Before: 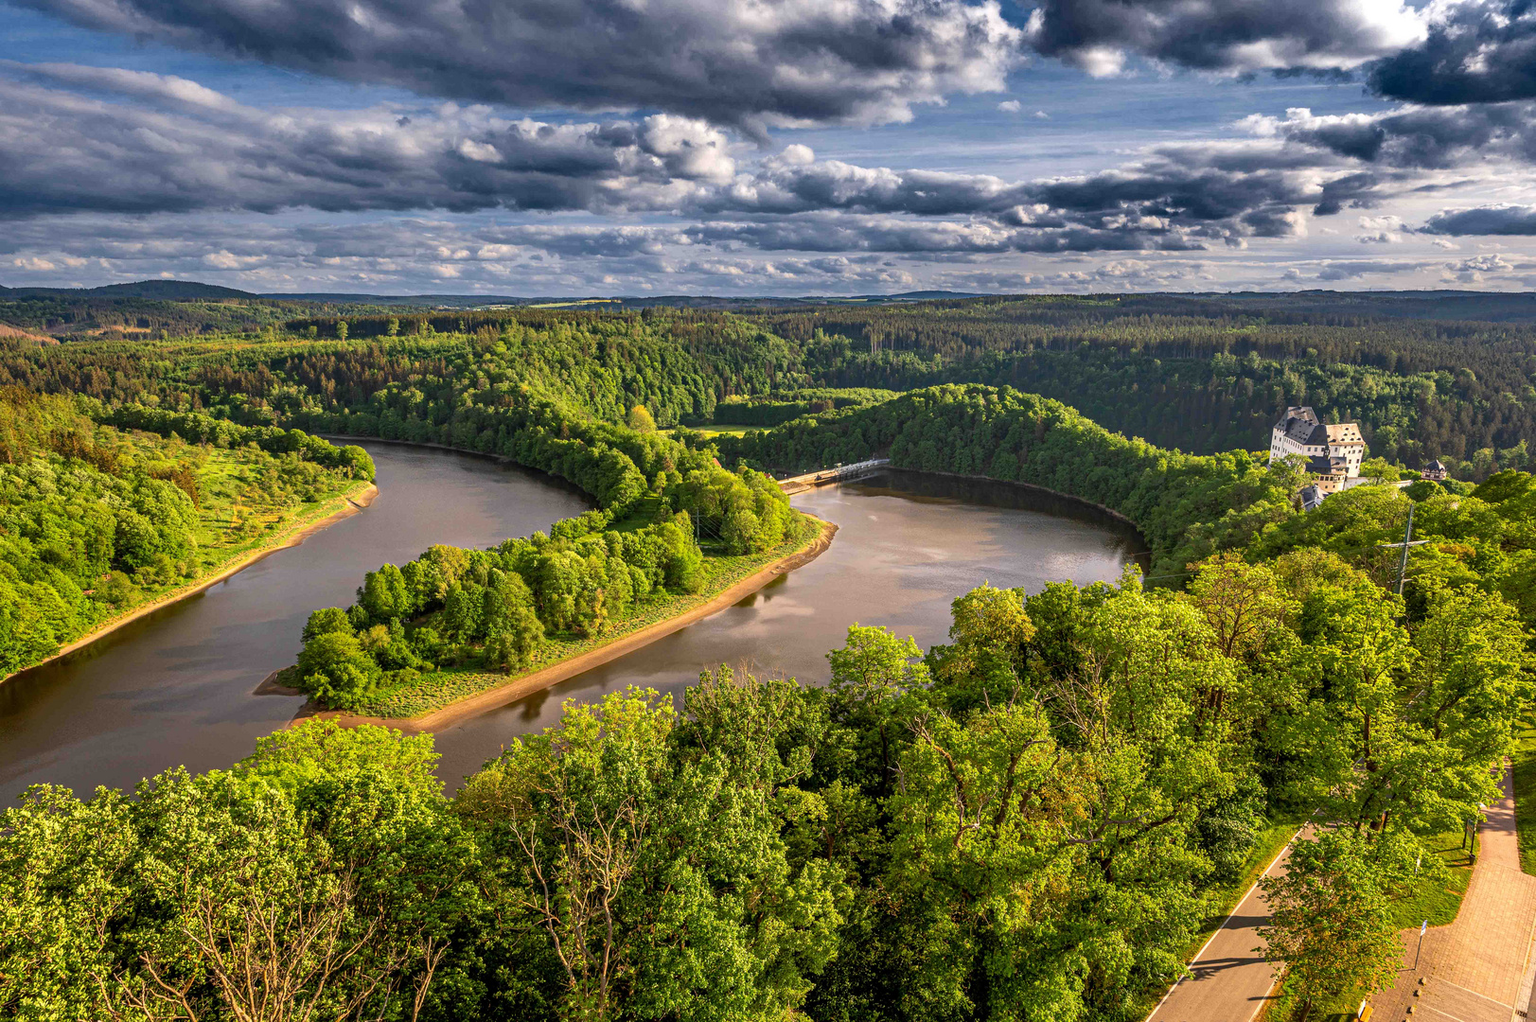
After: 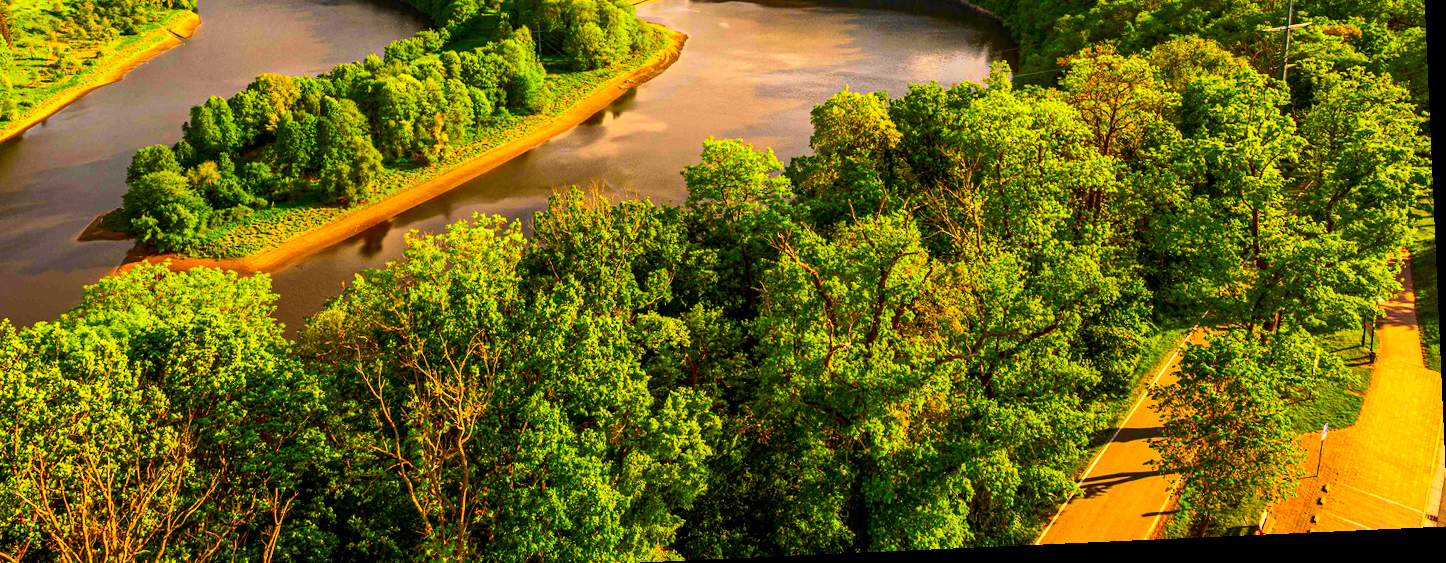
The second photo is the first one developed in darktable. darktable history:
crop and rotate: left 13.306%, top 48.129%, bottom 2.928%
rotate and perspective: rotation -2.56°, automatic cropping off
contrast brightness saturation: contrast 0.26, brightness 0.02, saturation 0.87
color correction: highlights a* 2.72, highlights b* 22.8
